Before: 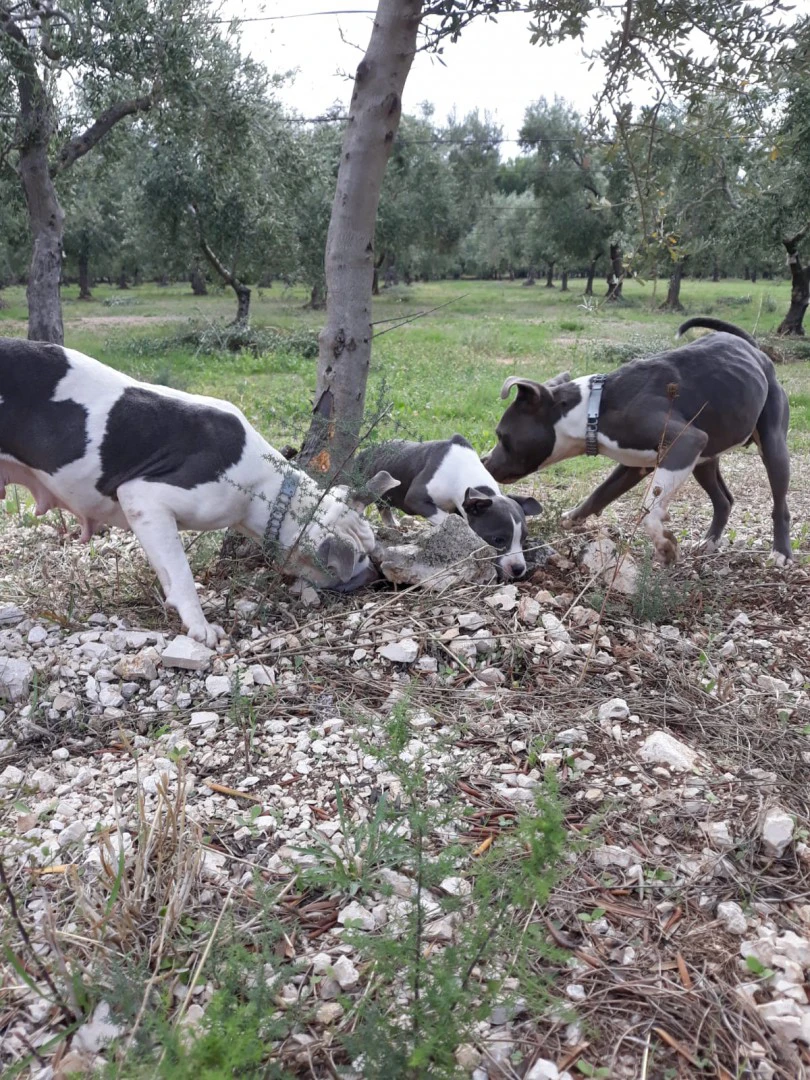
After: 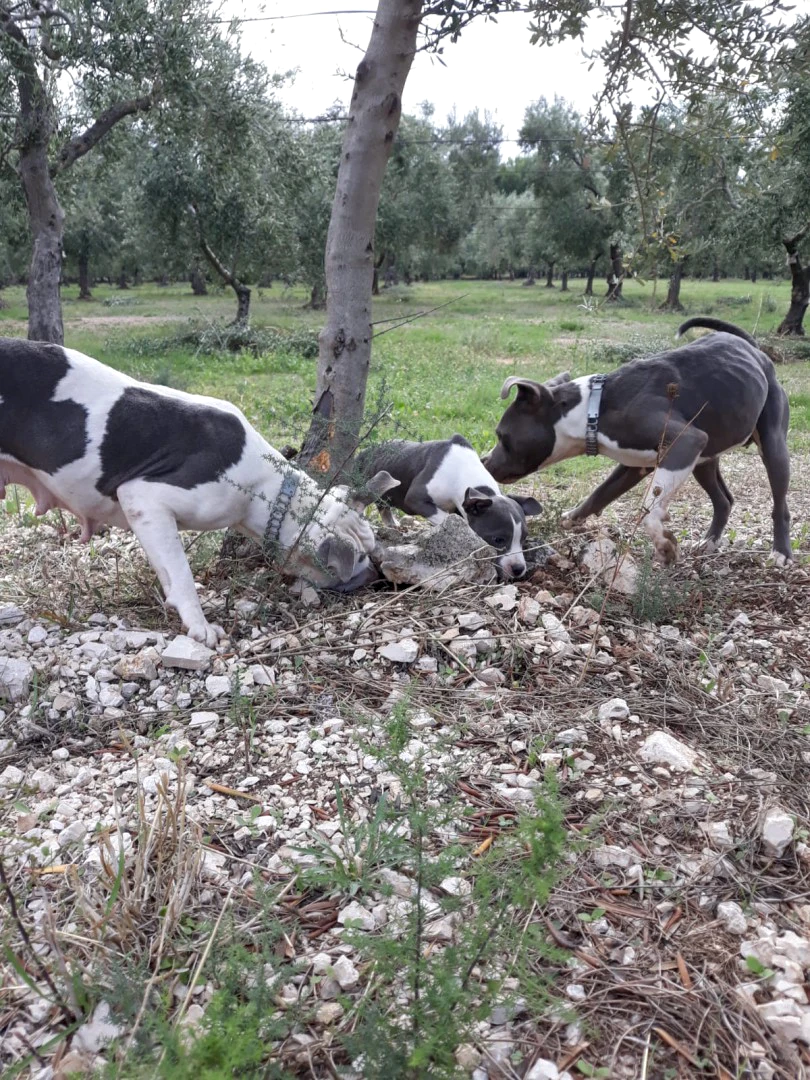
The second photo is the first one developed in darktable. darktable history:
local contrast: highlights 102%, shadows 99%, detail 120%, midtone range 0.2
